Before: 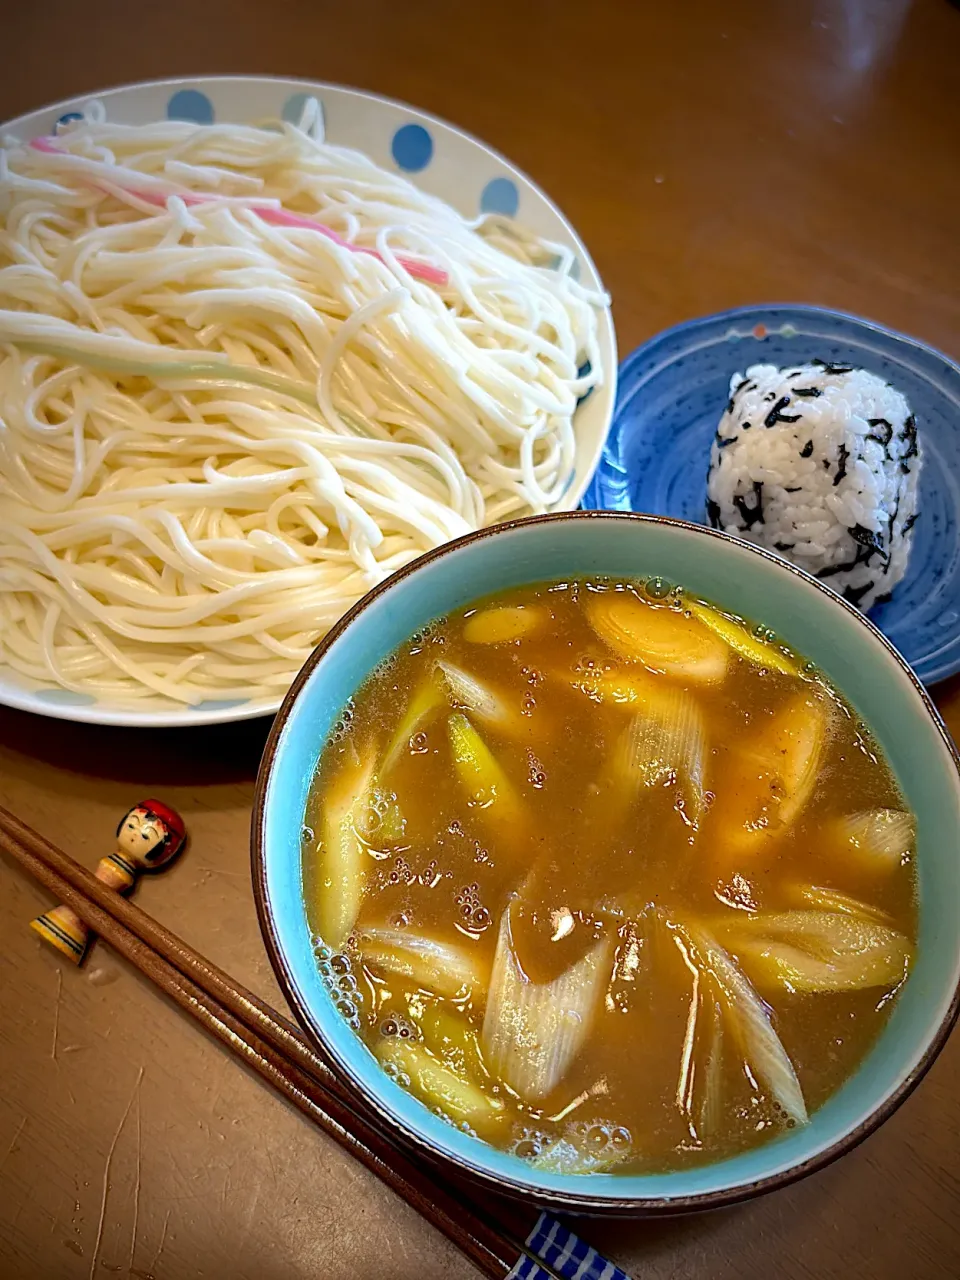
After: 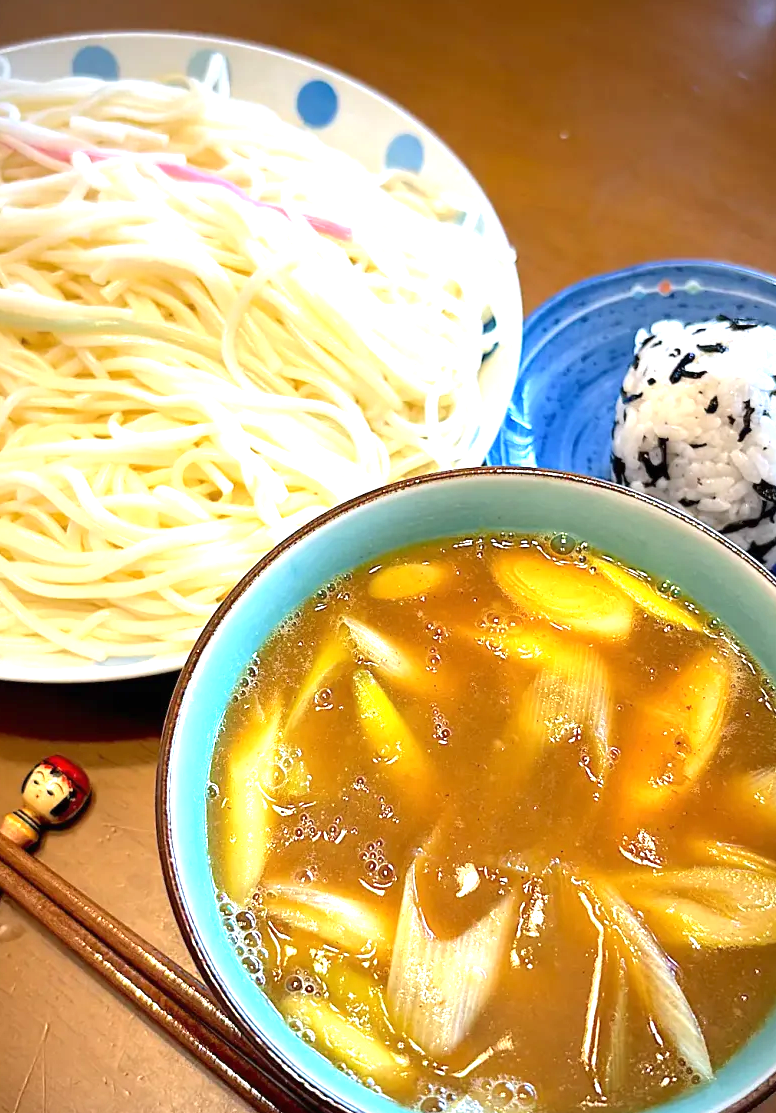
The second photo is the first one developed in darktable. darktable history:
exposure: black level correction 0, exposure 1.1 EV, compensate exposure bias true, compensate highlight preservation false
crop: left 9.929%, top 3.475%, right 9.188%, bottom 9.529%
